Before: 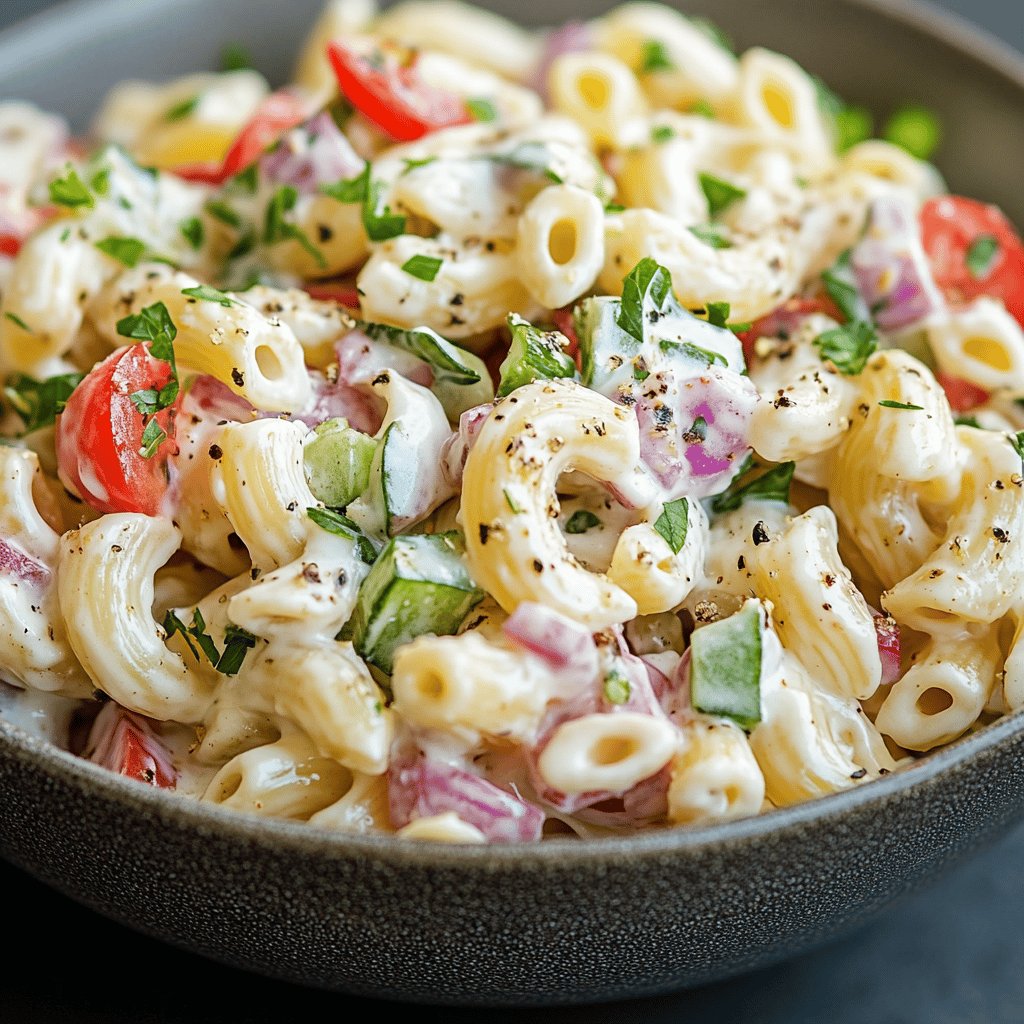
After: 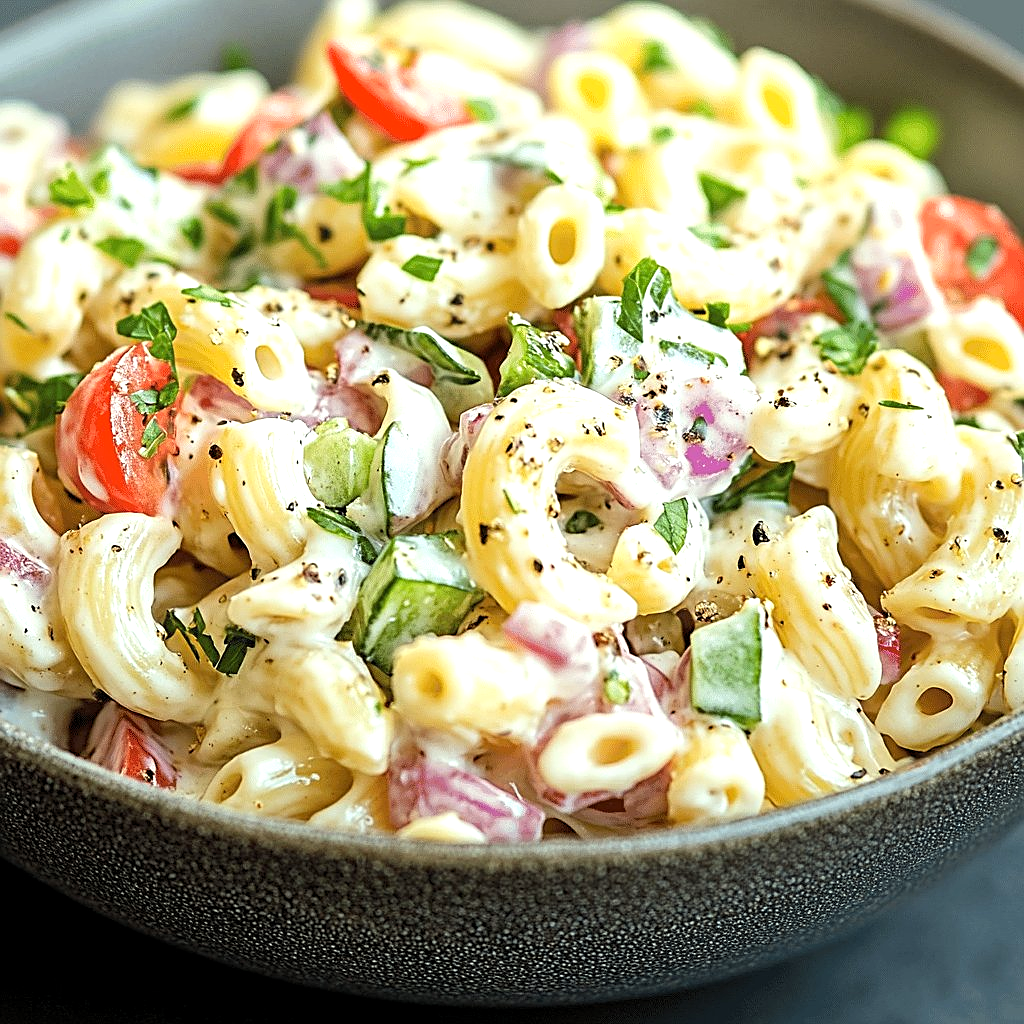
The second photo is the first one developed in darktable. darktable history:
levels: levels [0.016, 0.5, 0.996]
color correction: highlights a* -4.59, highlights b* 5.04, saturation 0.969
sharpen: on, module defaults
exposure: exposure 0.569 EV, compensate highlight preservation false
